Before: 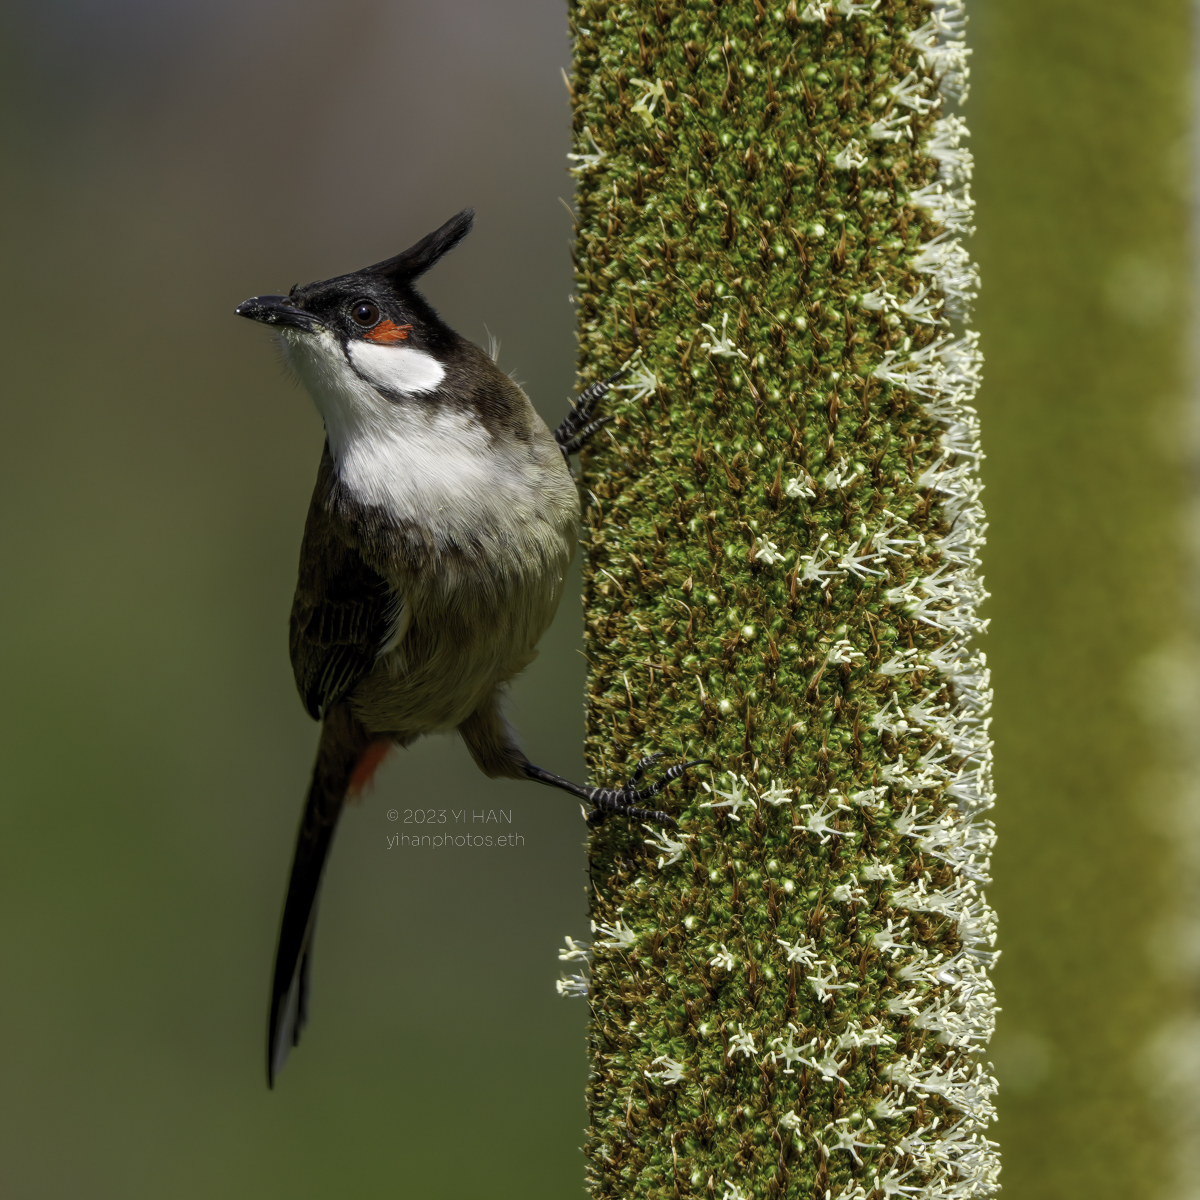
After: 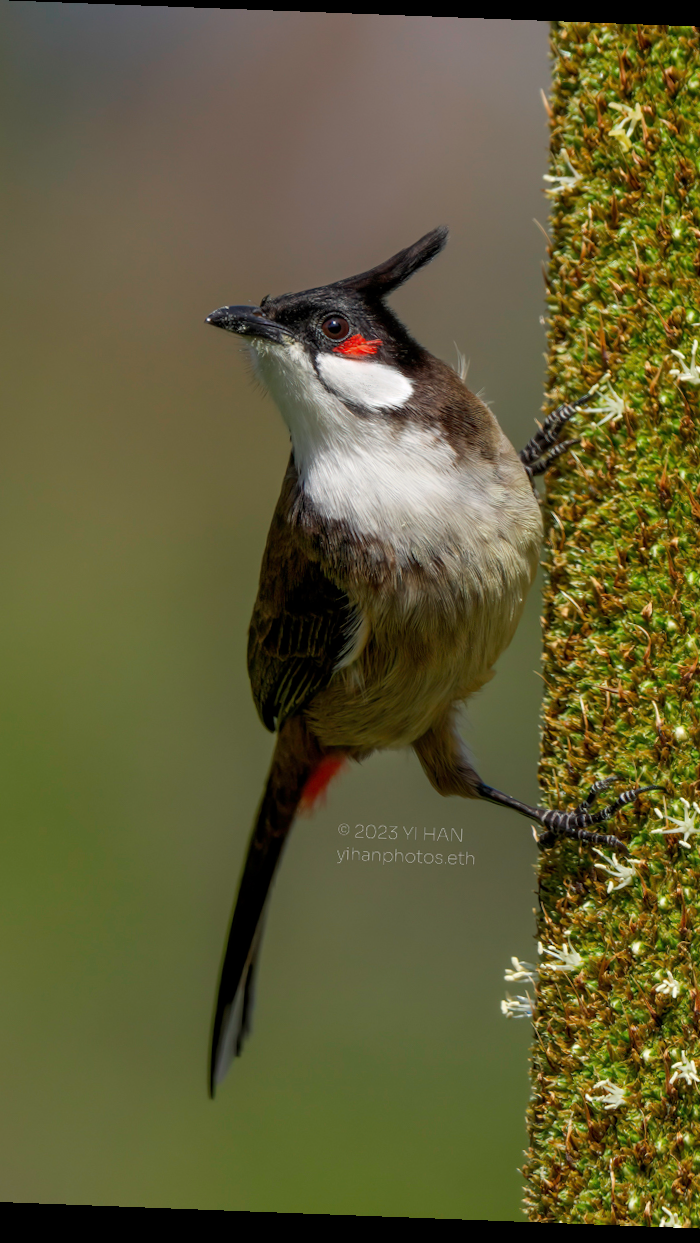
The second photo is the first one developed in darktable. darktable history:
rotate and perspective: rotation 2.17°, automatic cropping off
crop: left 5.114%, right 38.589%
